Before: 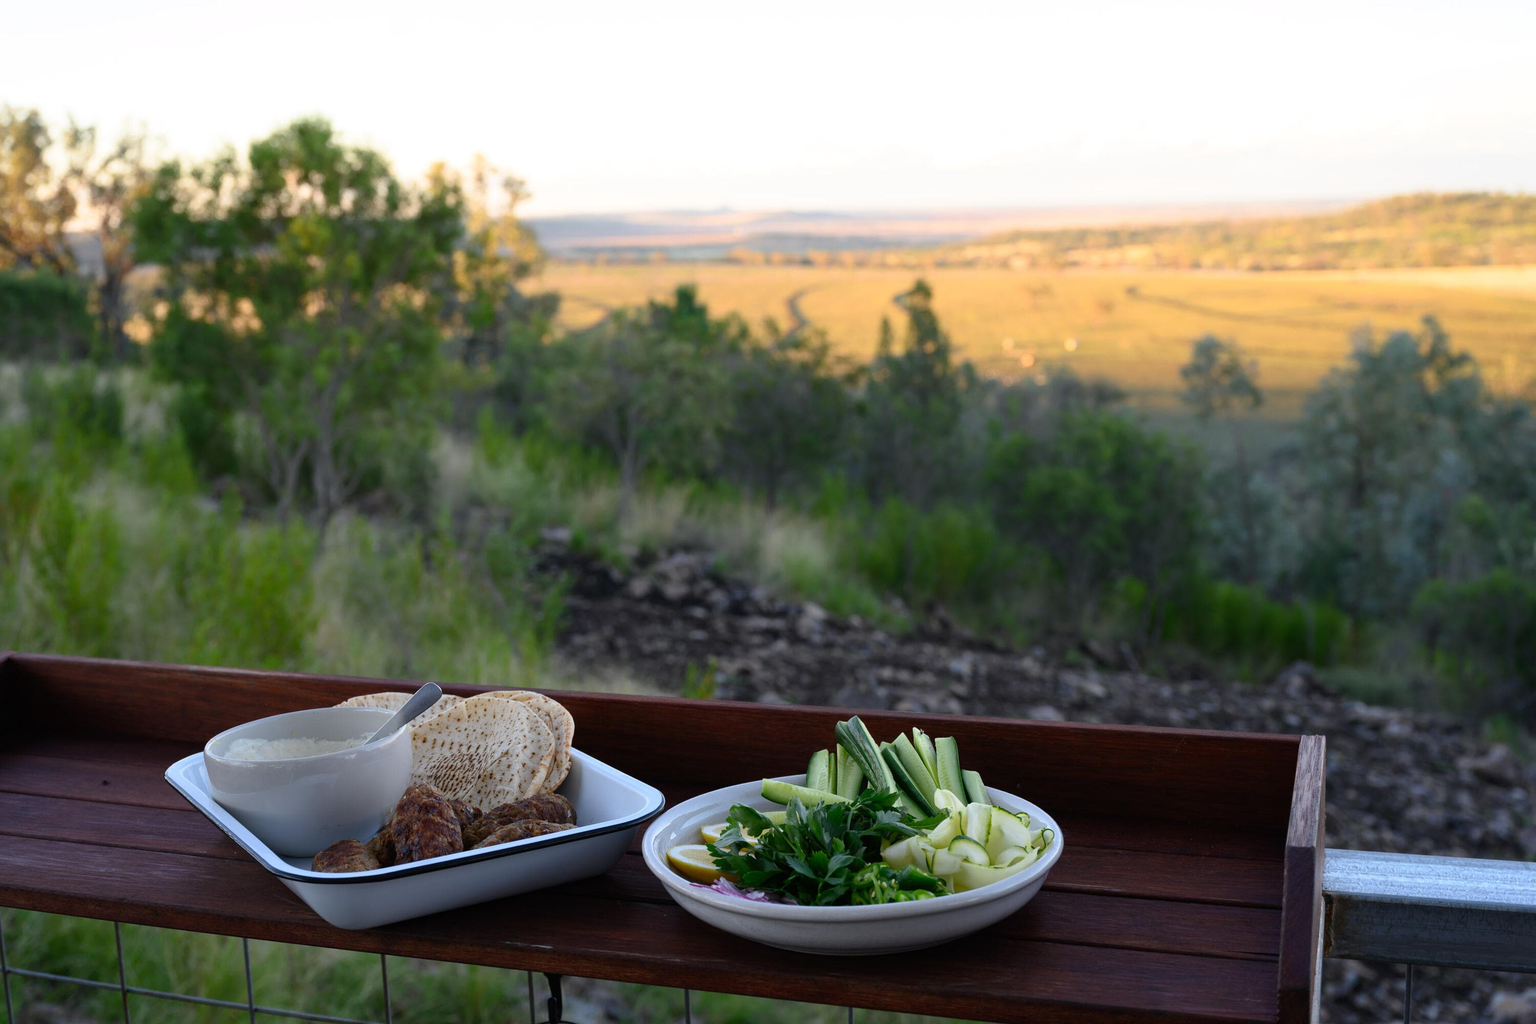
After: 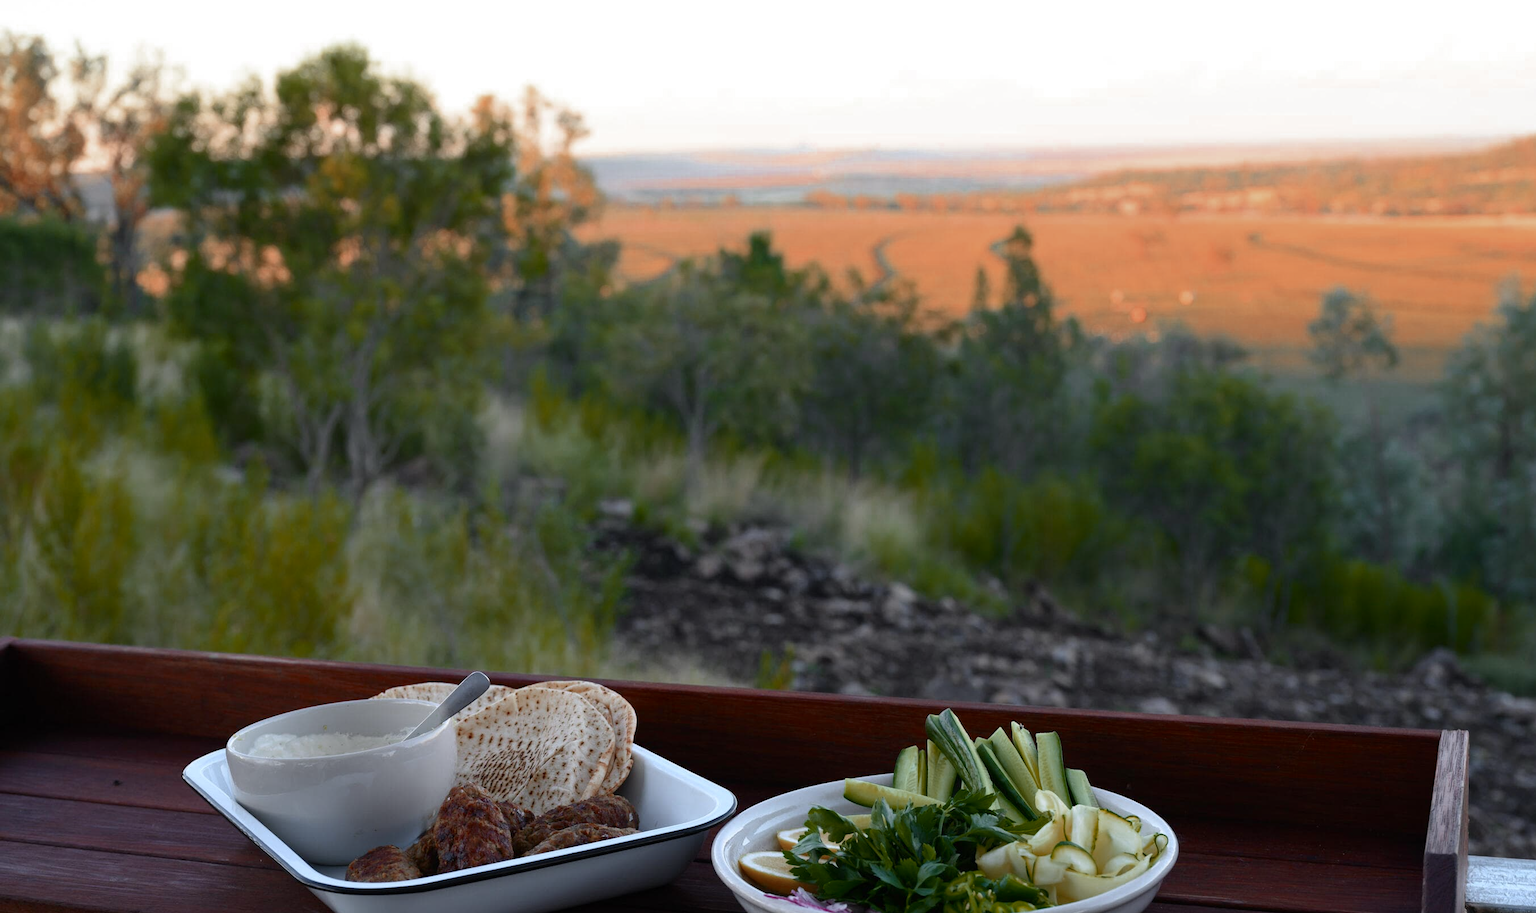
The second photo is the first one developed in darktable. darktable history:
color zones: curves: ch0 [(0, 0.299) (0.25, 0.383) (0.456, 0.352) (0.736, 0.571)]; ch1 [(0, 0.63) (0.151, 0.568) (0.254, 0.416) (0.47, 0.558) (0.732, 0.37) (0.909, 0.492)]; ch2 [(0.004, 0.604) (0.158, 0.443) (0.257, 0.403) (0.761, 0.468)]
crop: top 7.49%, right 9.717%, bottom 11.943%
